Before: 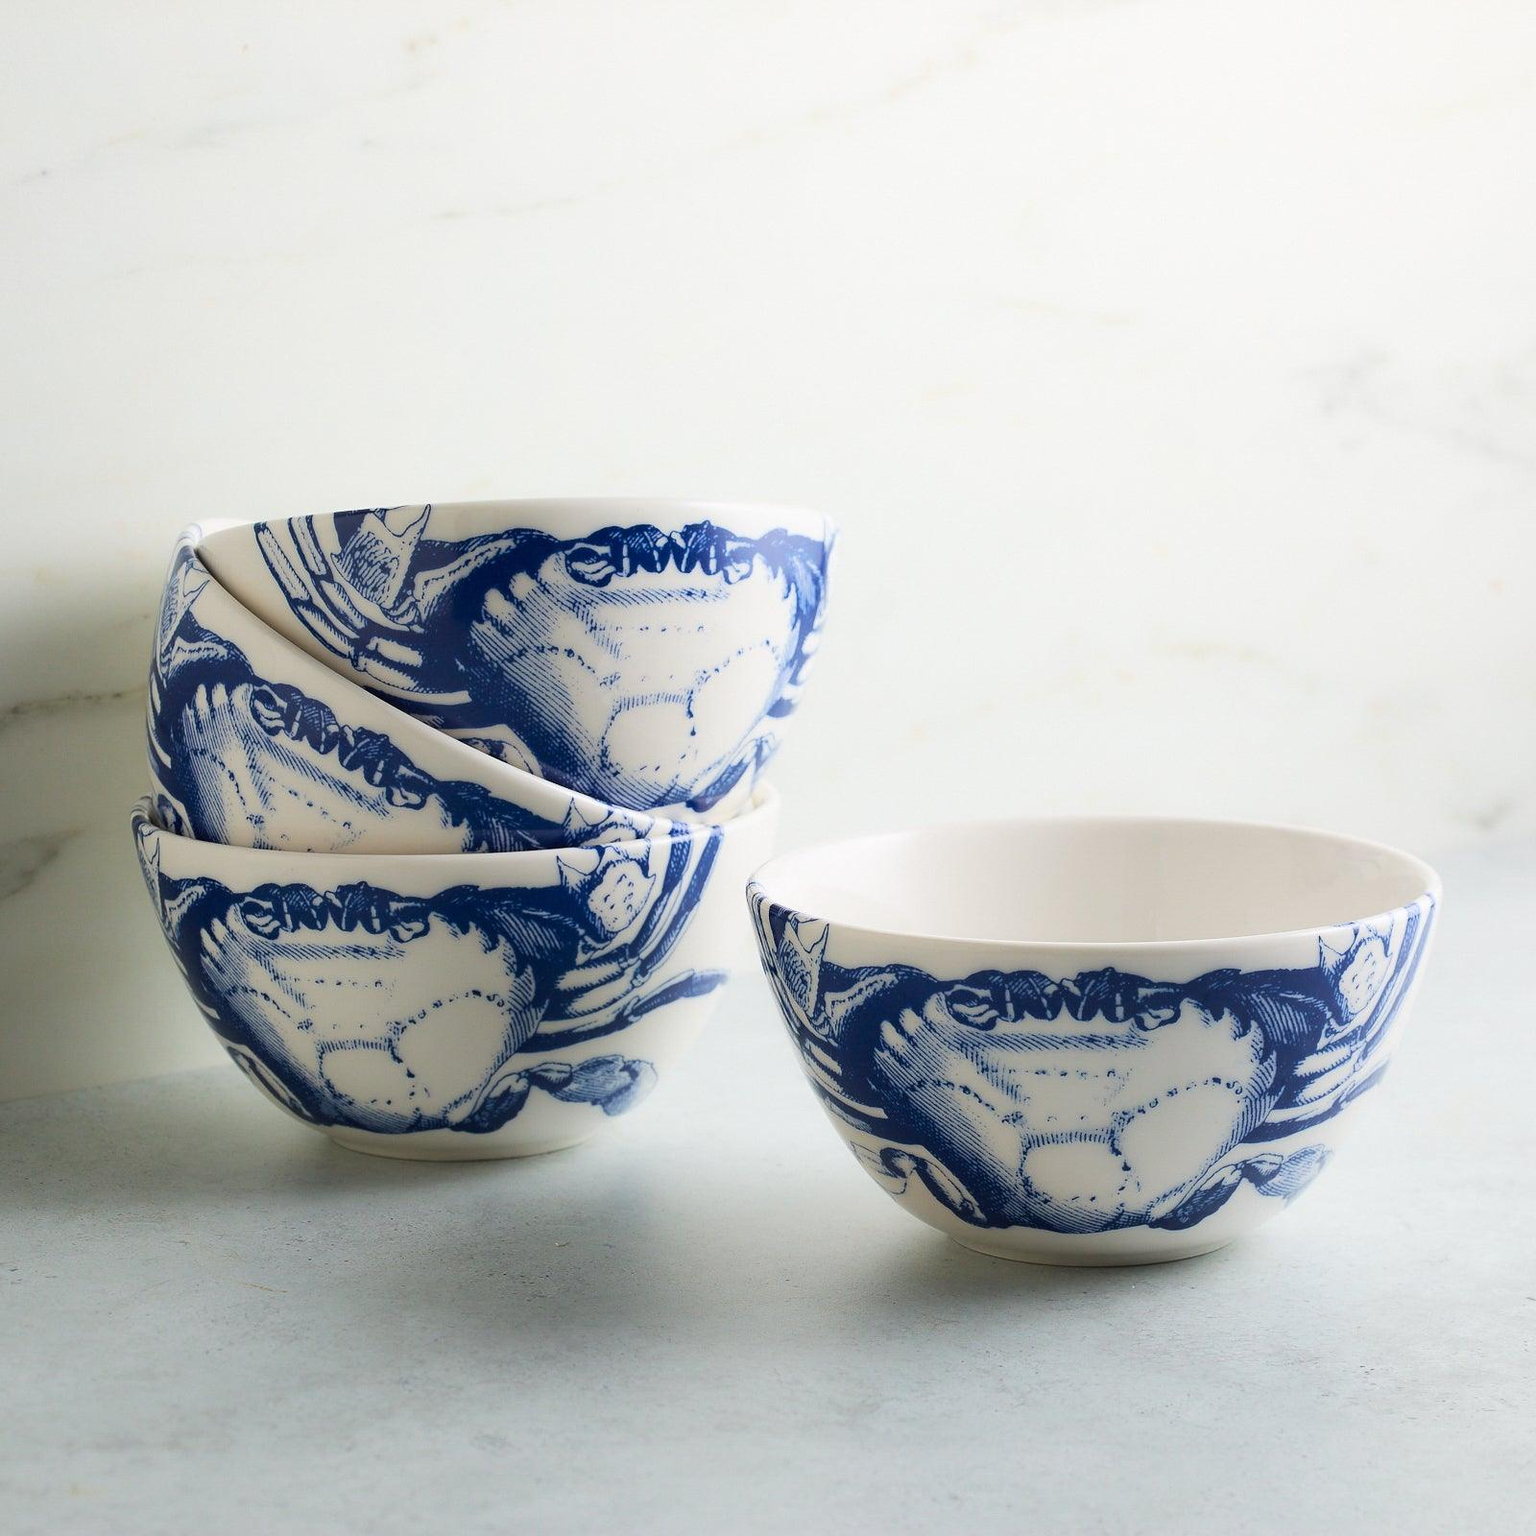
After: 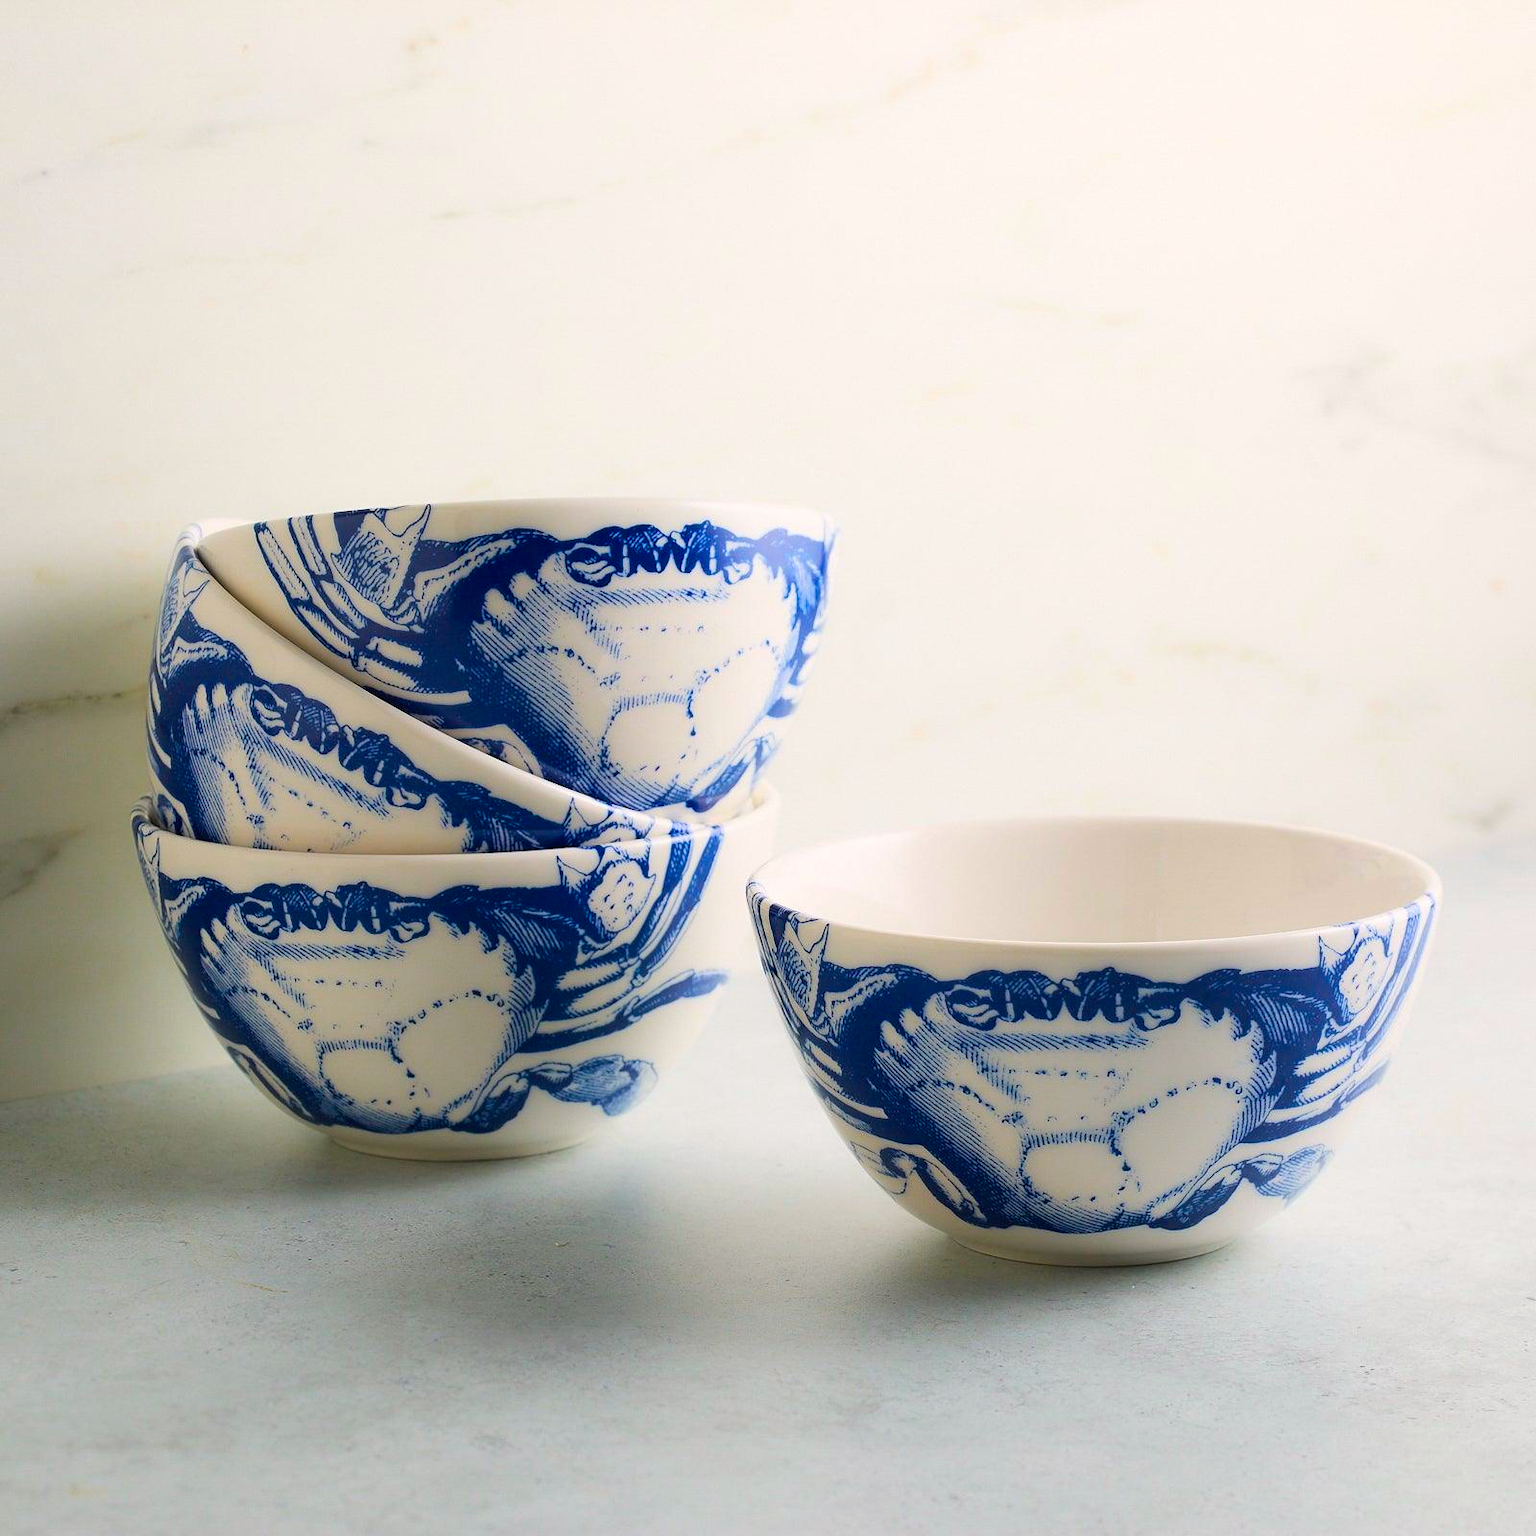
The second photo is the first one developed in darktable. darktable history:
color balance rgb: highlights gain › chroma 1.019%, highlights gain › hue 54.15°, linear chroma grading › global chroma 14.97%, perceptual saturation grading › global saturation 25.753%, global vibrance 10.916%
